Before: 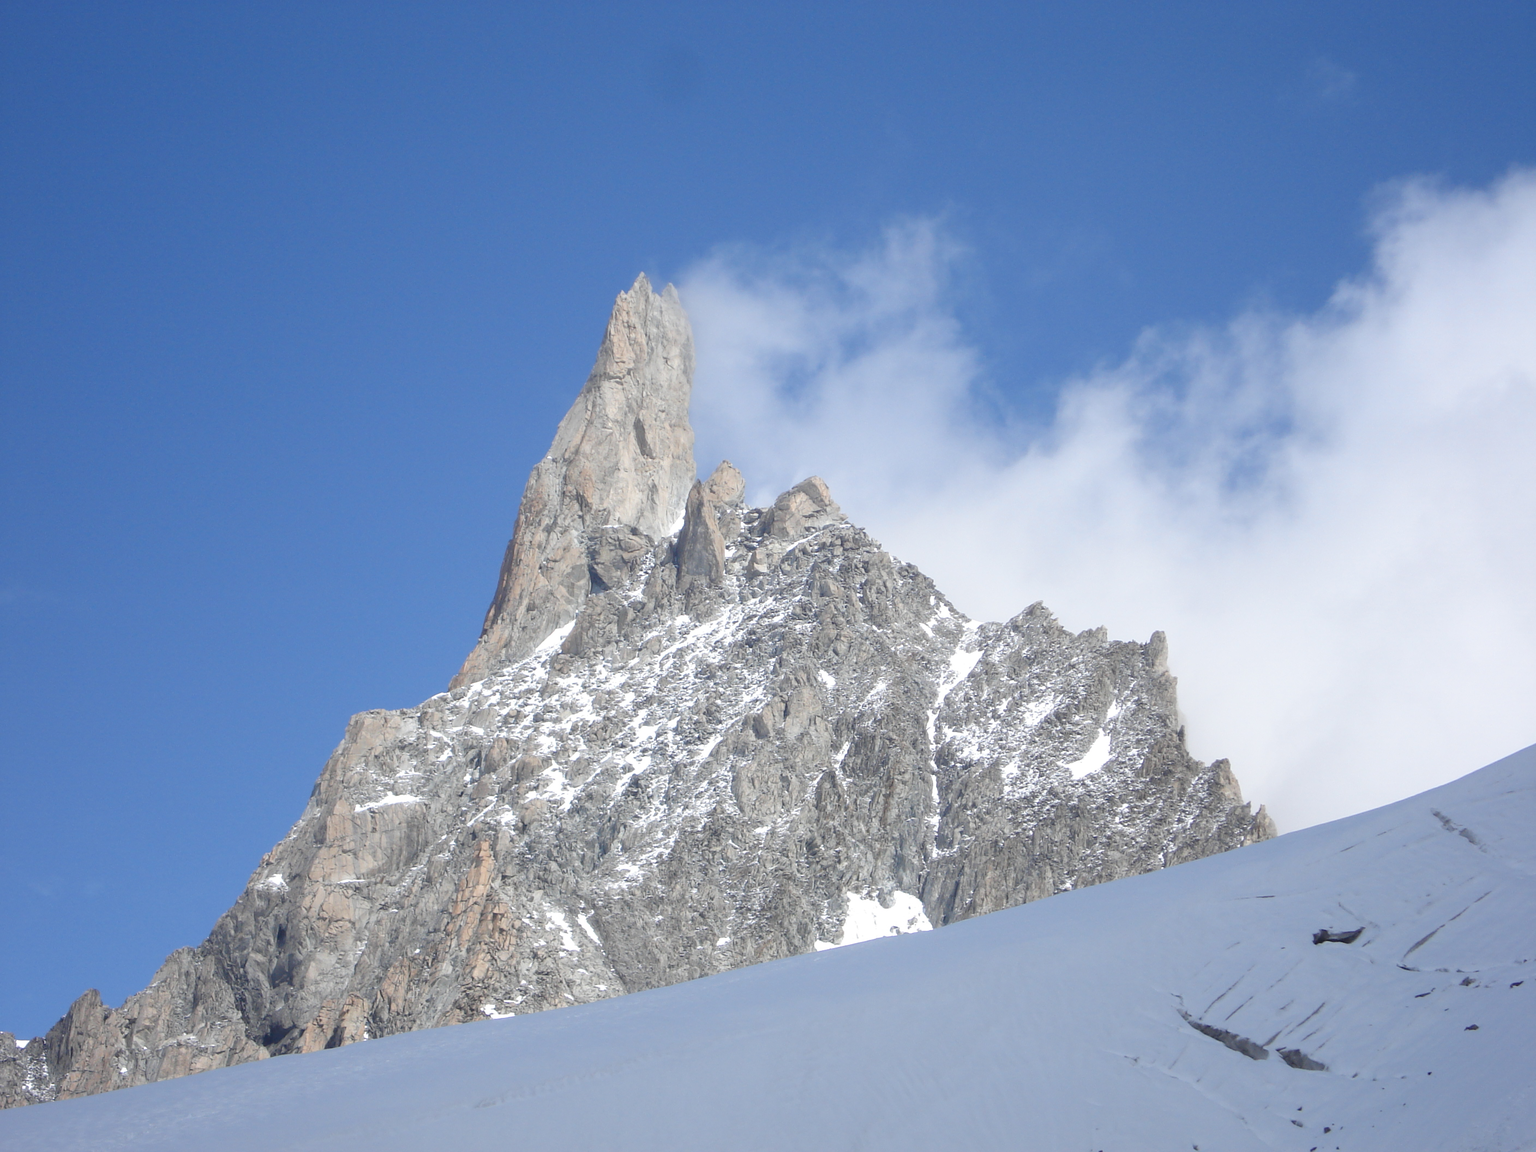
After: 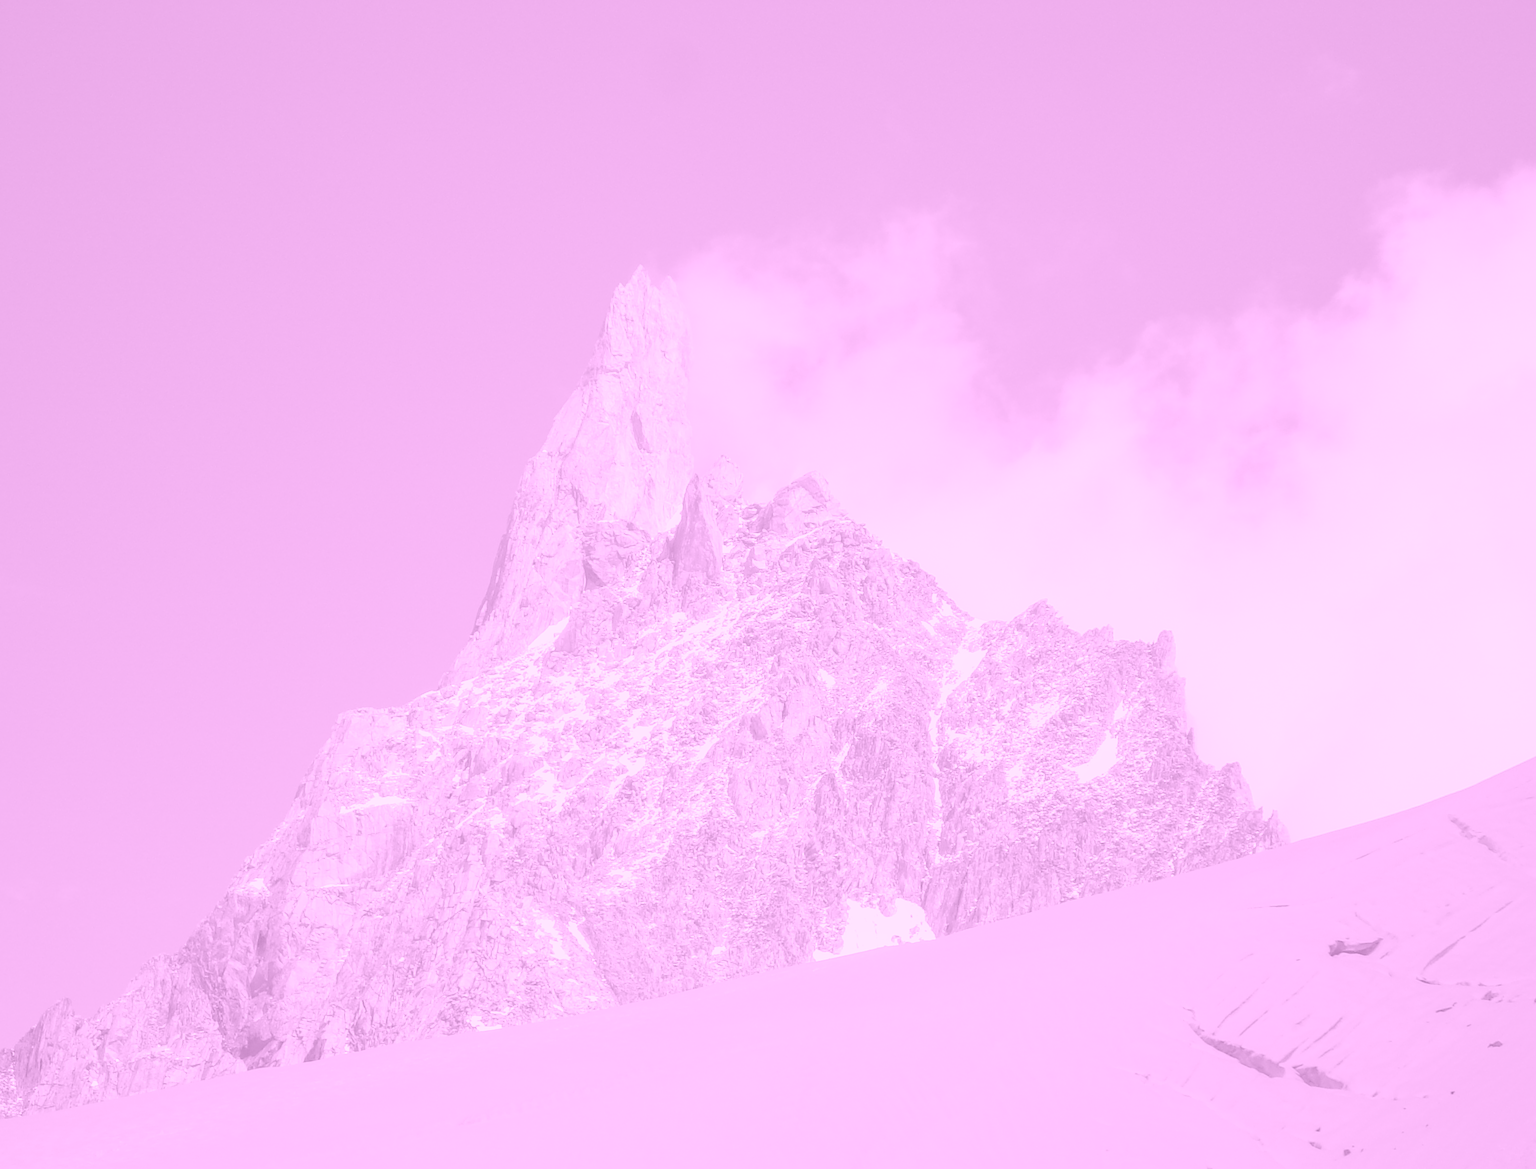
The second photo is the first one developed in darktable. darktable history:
sharpen: amount 0.2
exposure: black level correction 0.011, exposure -0.478 EV, compensate highlight preservation false
colorize: hue 331.2°, saturation 75%, source mix 30.28%, lightness 70.52%, version 1
local contrast: detail 150%
rotate and perspective: rotation 0.226°, lens shift (vertical) -0.042, crop left 0.023, crop right 0.982, crop top 0.006, crop bottom 0.994
haze removal: strength 0.12, distance 0.25, compatibility mode true, adaptive false
